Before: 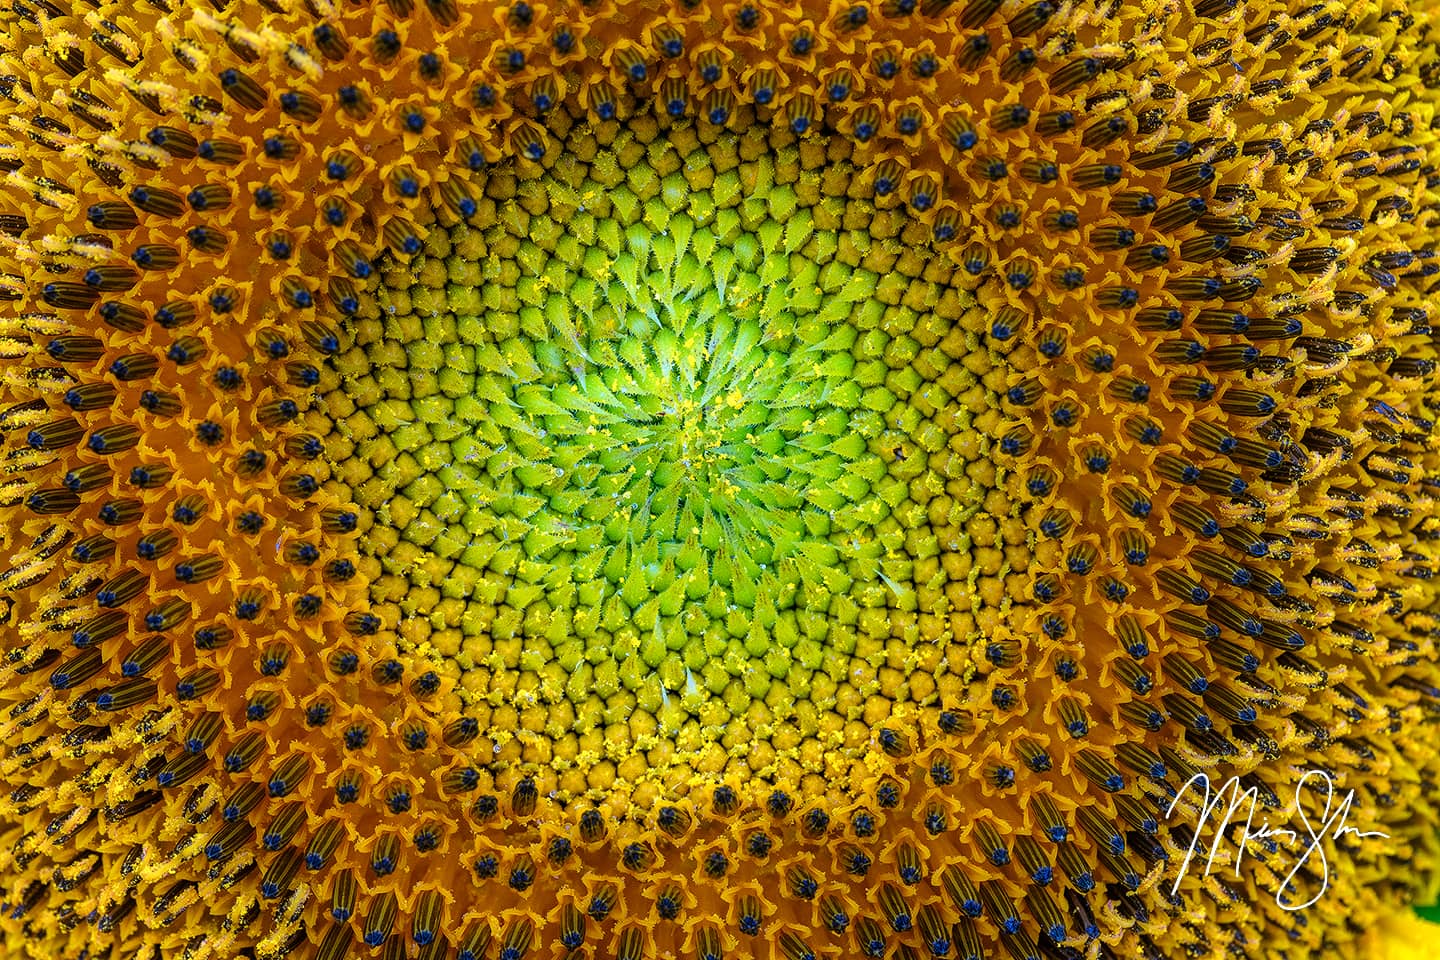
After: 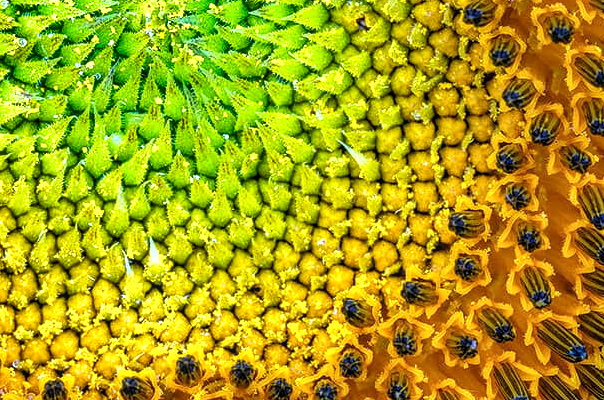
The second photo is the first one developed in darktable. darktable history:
tone equalizer: -8 EV -0.758 EV, -7 EV -0.686 EV, -6 EV -0.574 EV, -5 EV -0.384 EV, -3 EV 0.405 EV, -2 EV 0.6 EV, -1 EV 0.675 EV, +0 EV 0.735 EV
local contrast: on, module defaults
crop: left 37.331%, top 44.878%, right 20.704%, bottom 13.41%
shadows and highlights: white point adjustment 0.031, soften with gaussian
